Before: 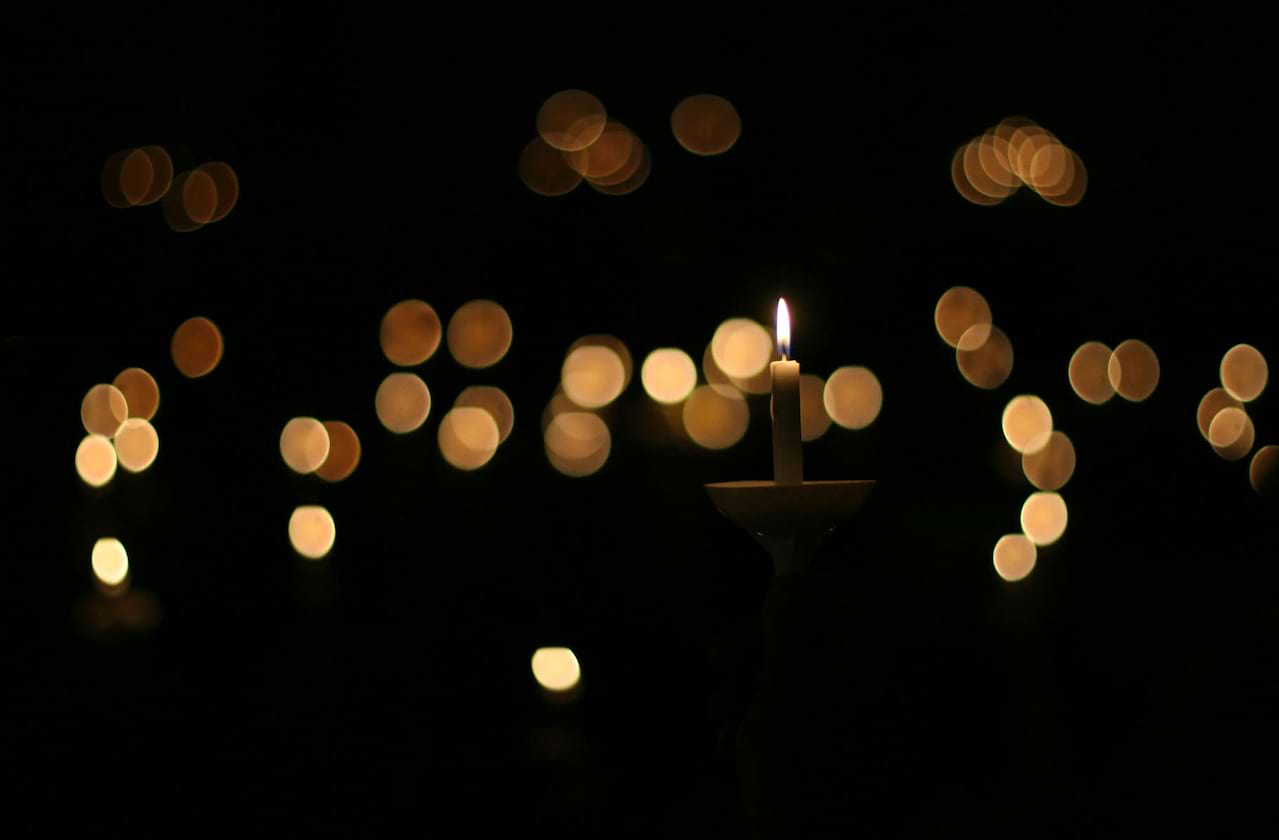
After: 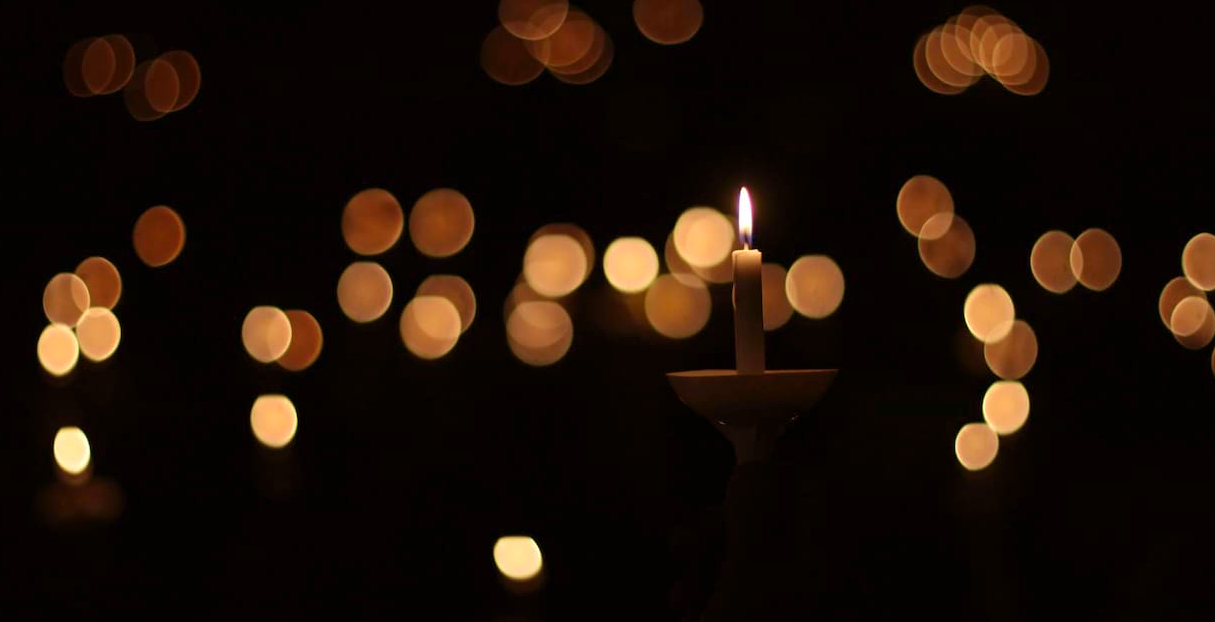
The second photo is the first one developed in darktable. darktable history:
rgb levels: mode RGB, independent channels, levels [[0, 0.474, 1], [0, 0.5, 1], [0, 0.5, 1]]
crop and rotate: left 2.991%, top 13.302%, right 1.981%, bottom 12.636%
velvia: strength 27%
